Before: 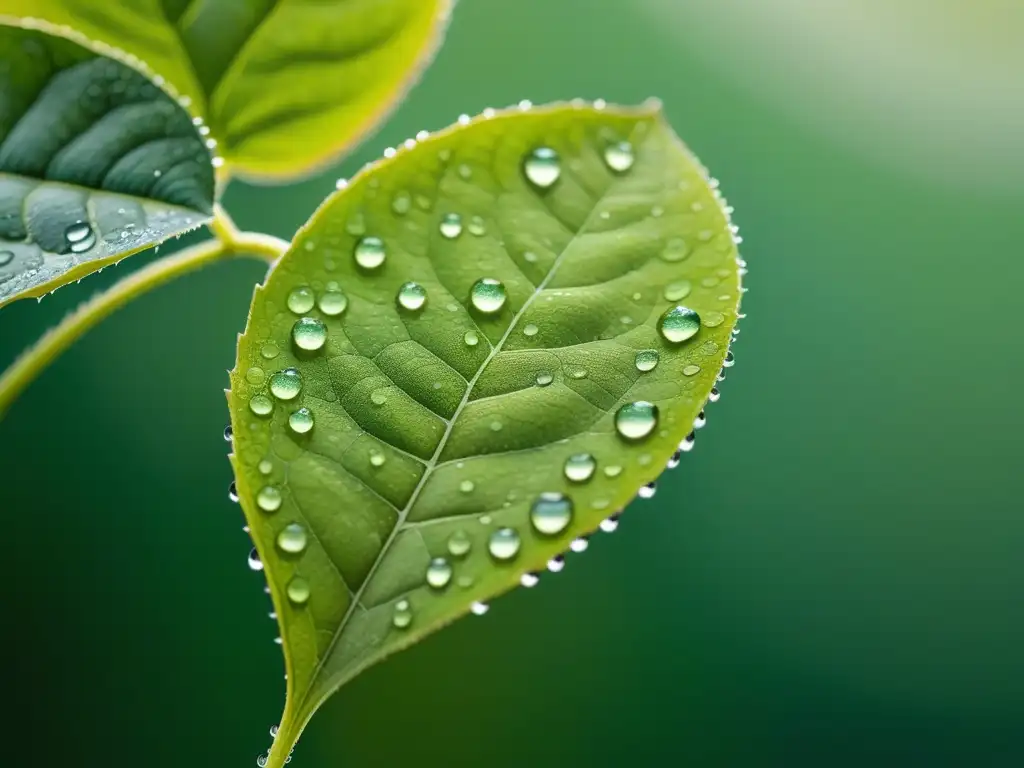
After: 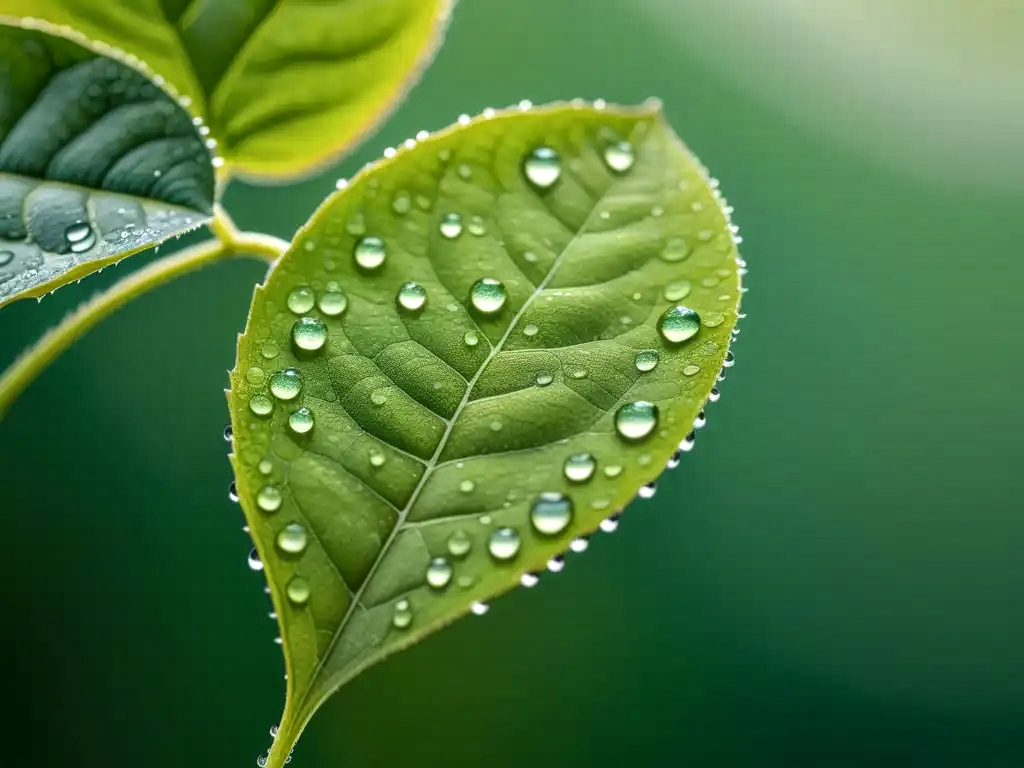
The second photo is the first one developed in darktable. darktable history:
local contrast: highlights 99%, shadows 86%, detail 160%, midtone range 0.2
base curve: curves: ch0 [(0, 0) (0.303, 0.277) (1, 1)]
